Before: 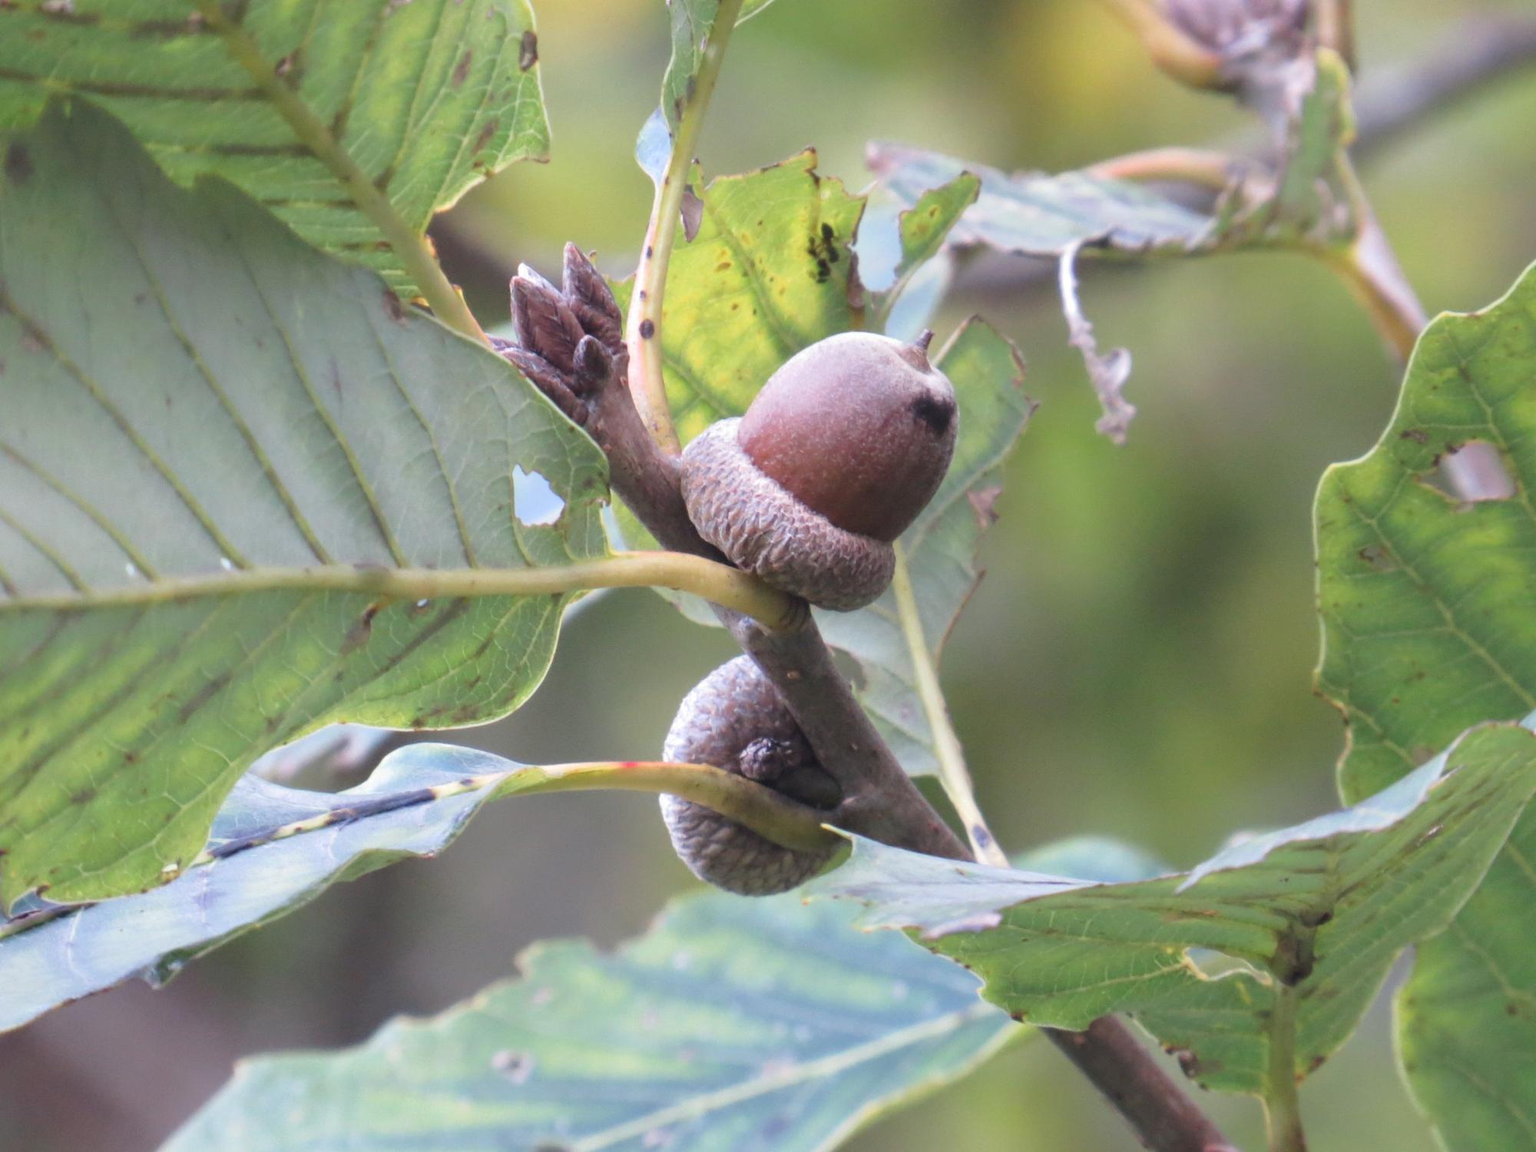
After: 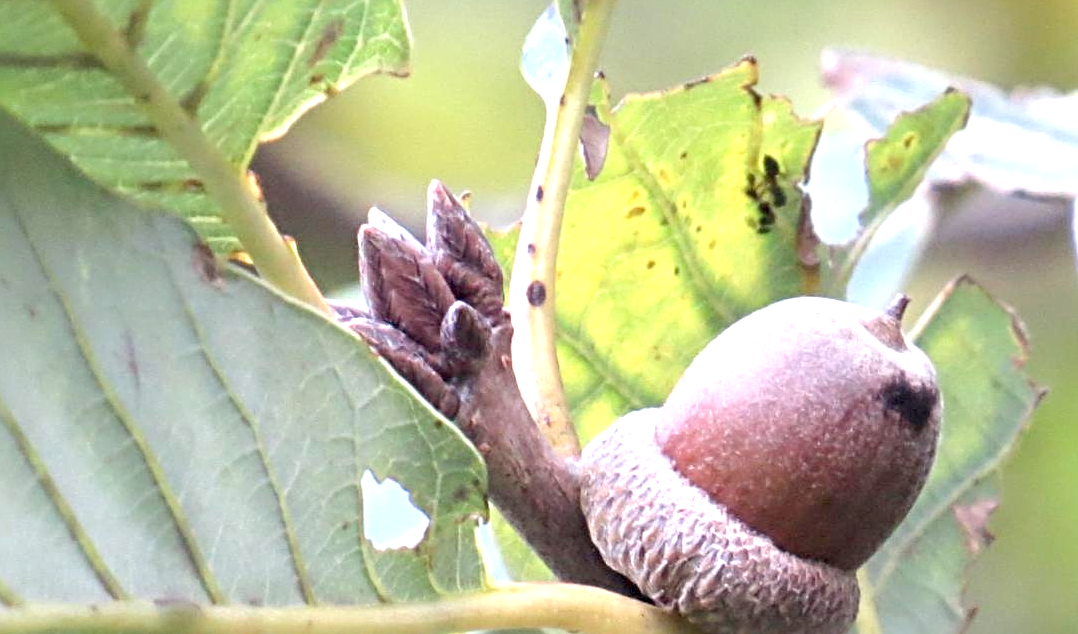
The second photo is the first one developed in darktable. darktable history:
exposure: black level correction 0.012, exposure 0.7 EV, compensate exposure bias true, compensate highlight preservation false
crop: left 15.306%, top 9.065%, right 30.789%, bottom 48.638%
tone curve: curves: ch0 [(0, 0) (0.584, 0.595) (1, 1)], preserve colors none
sharpen: radius 4.883
